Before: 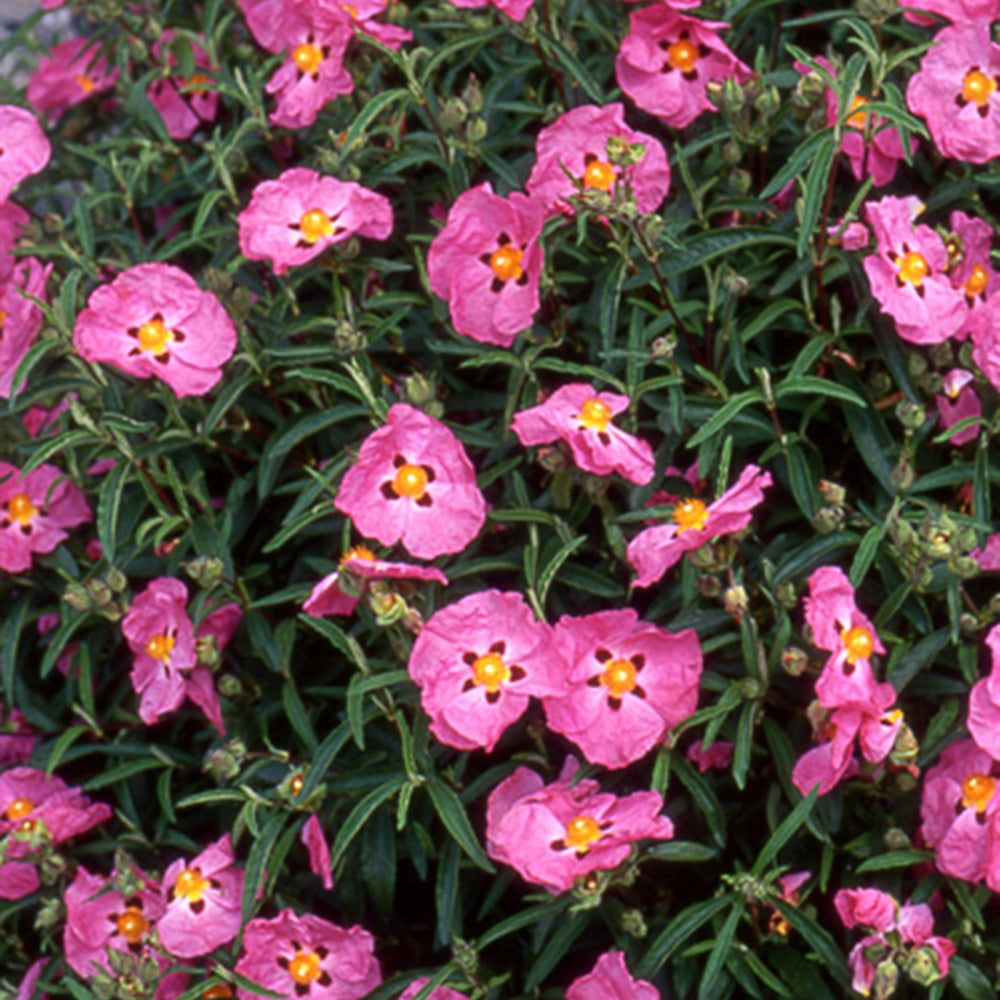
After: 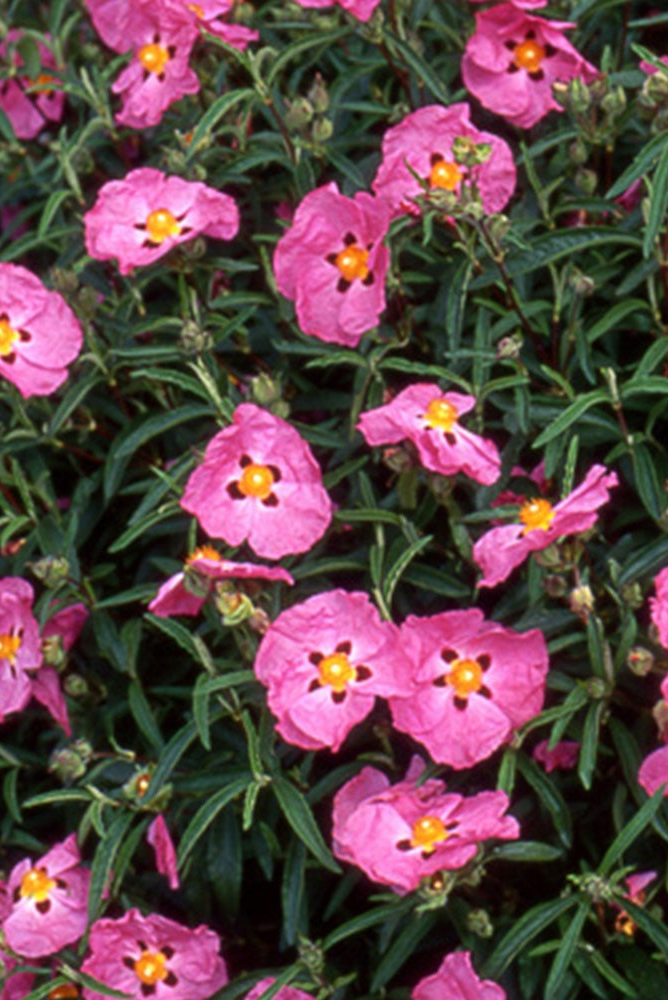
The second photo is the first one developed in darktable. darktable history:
crop: left 15.432%, right 17.744%
